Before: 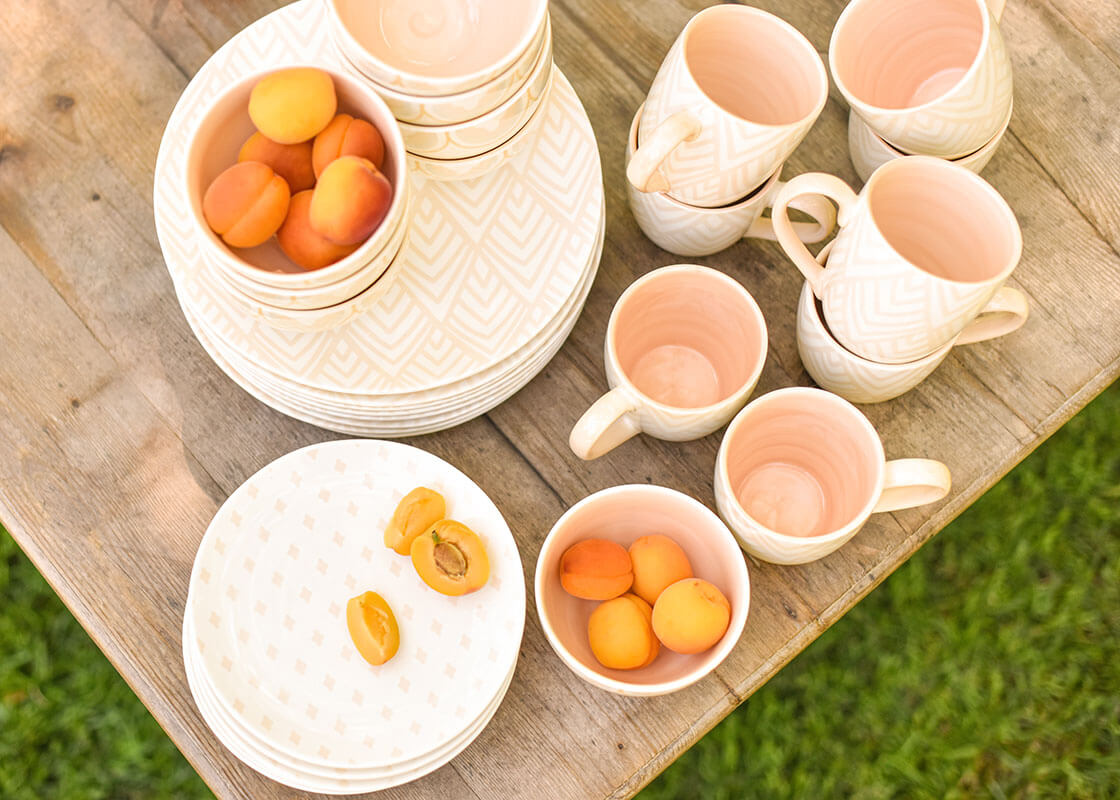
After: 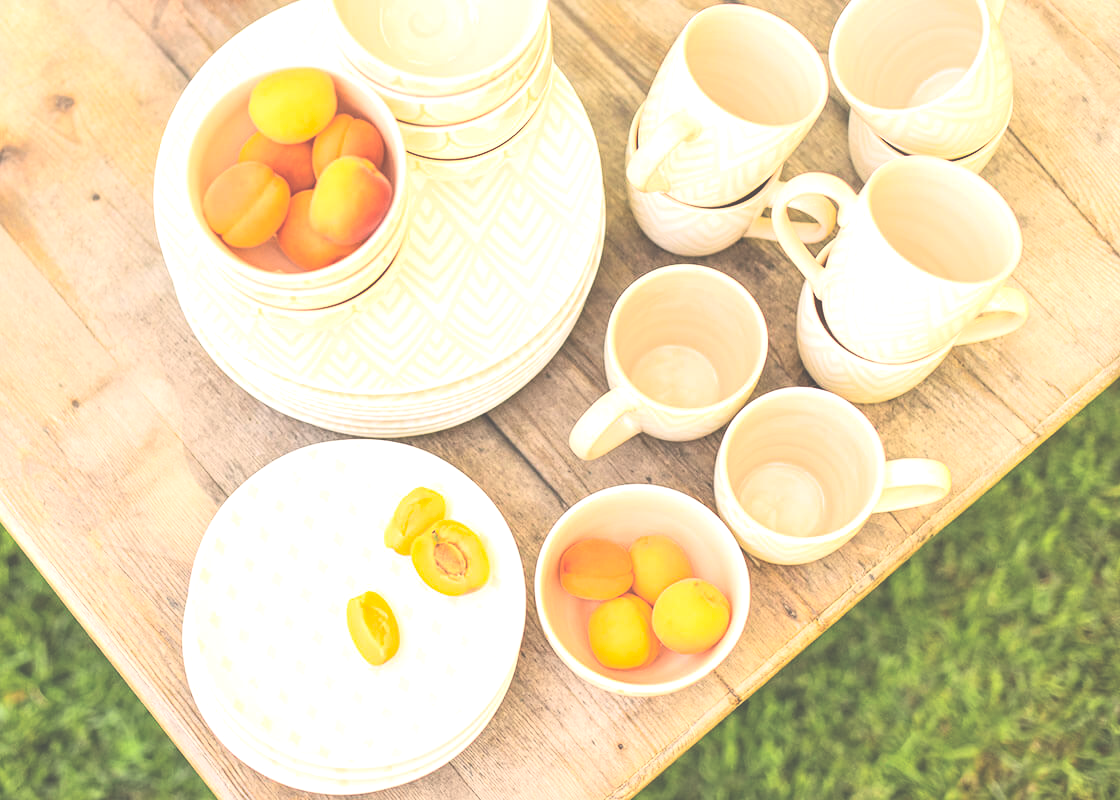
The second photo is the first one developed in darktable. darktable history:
color balance: output saturation 120%
exposure: black level correction -0.071, exposure 0.5 EV, compensate highlight preservation false
contrast brightness saturation: contrast 0.28
